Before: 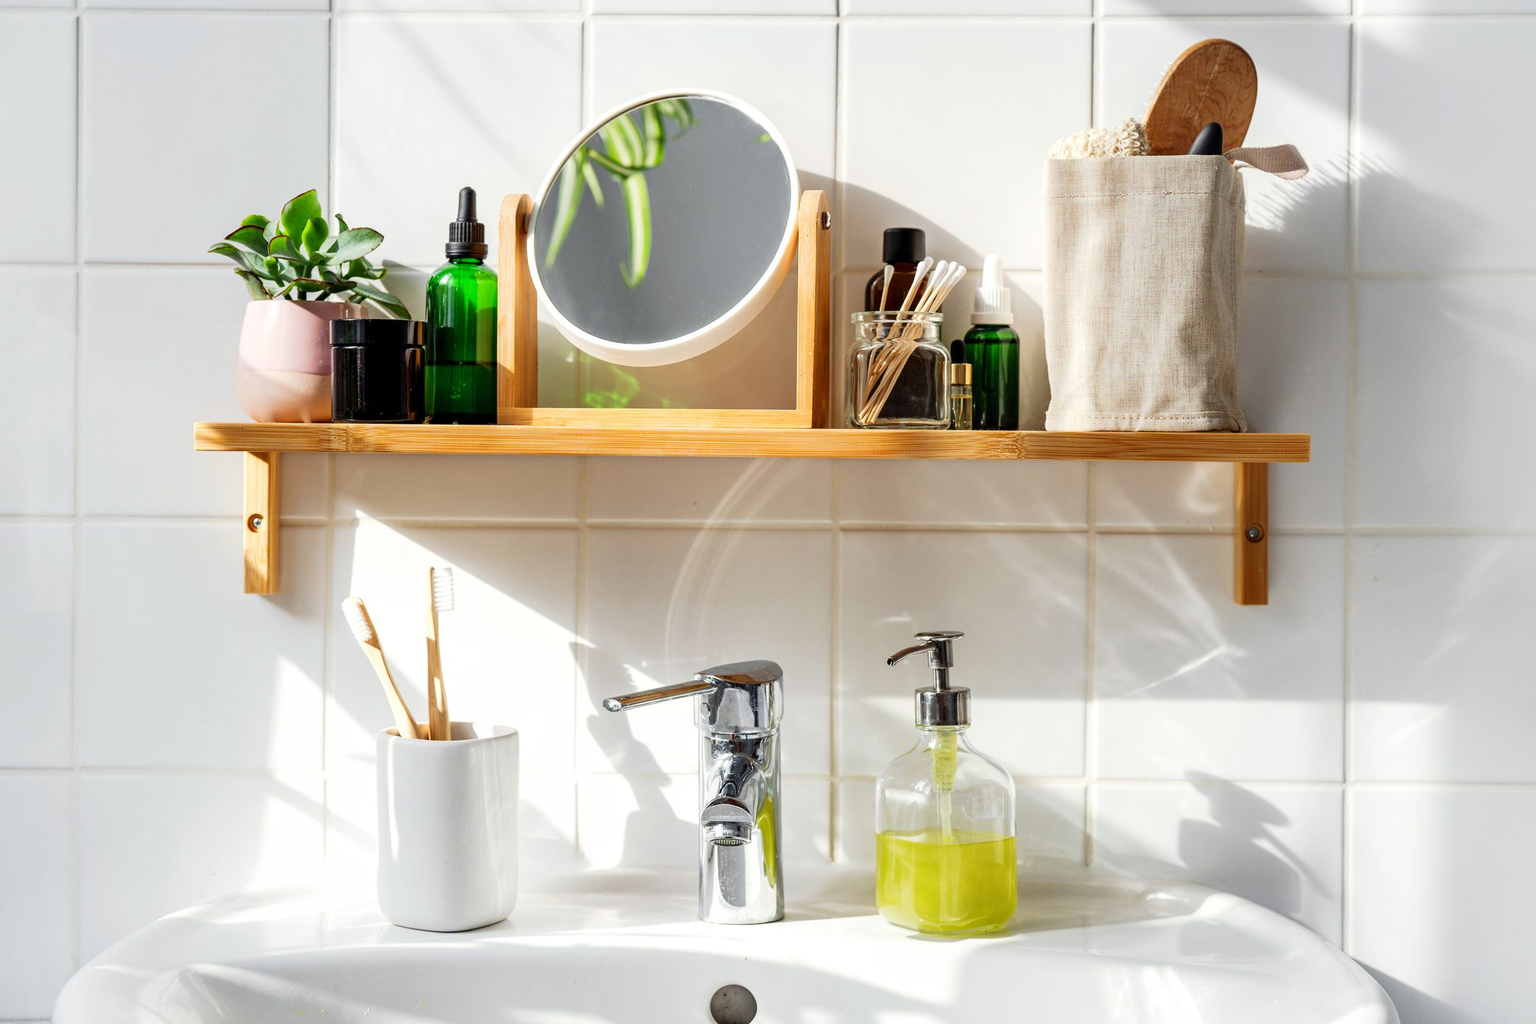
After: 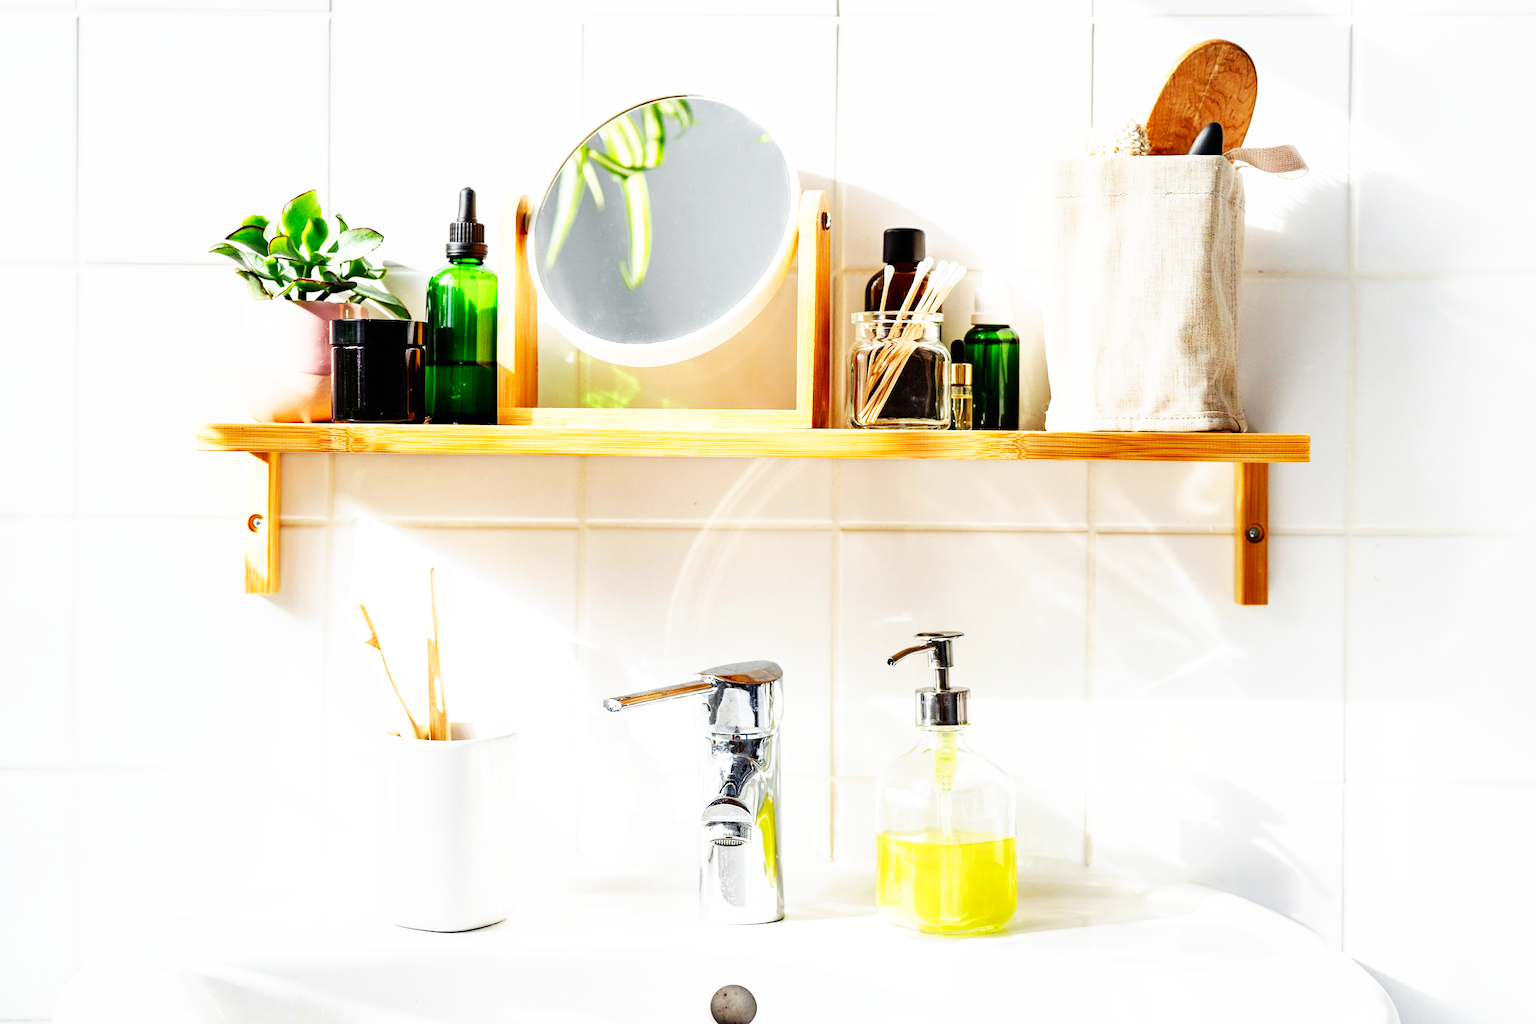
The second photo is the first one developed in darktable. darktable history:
exposure: compensate highlight preservation false
base curve: curves: ch0 [(0, 0) (0.007, 0.004) (0.027, 0.03) (0.046, 0.07) (0.207, 0.54) (0.442, 0.872) (0.673, 0.972) (1, 1)], preserve colors none
